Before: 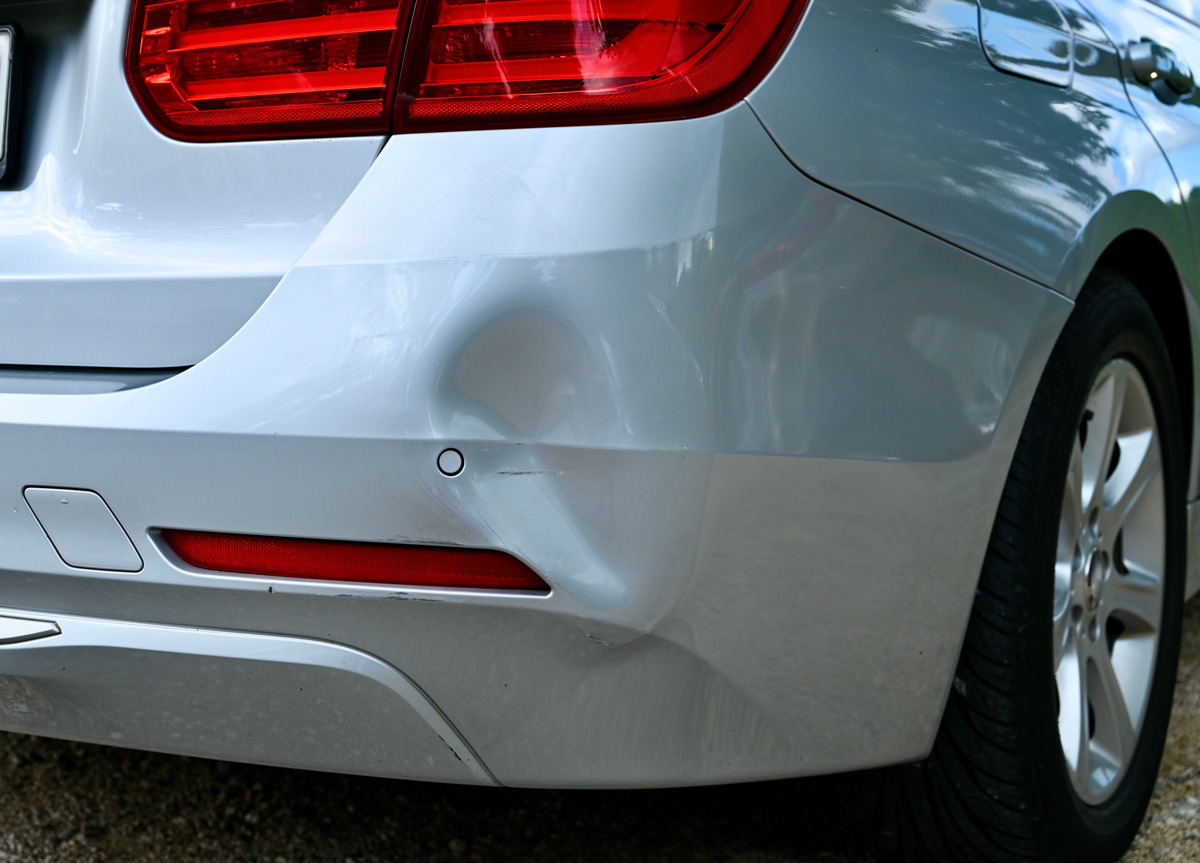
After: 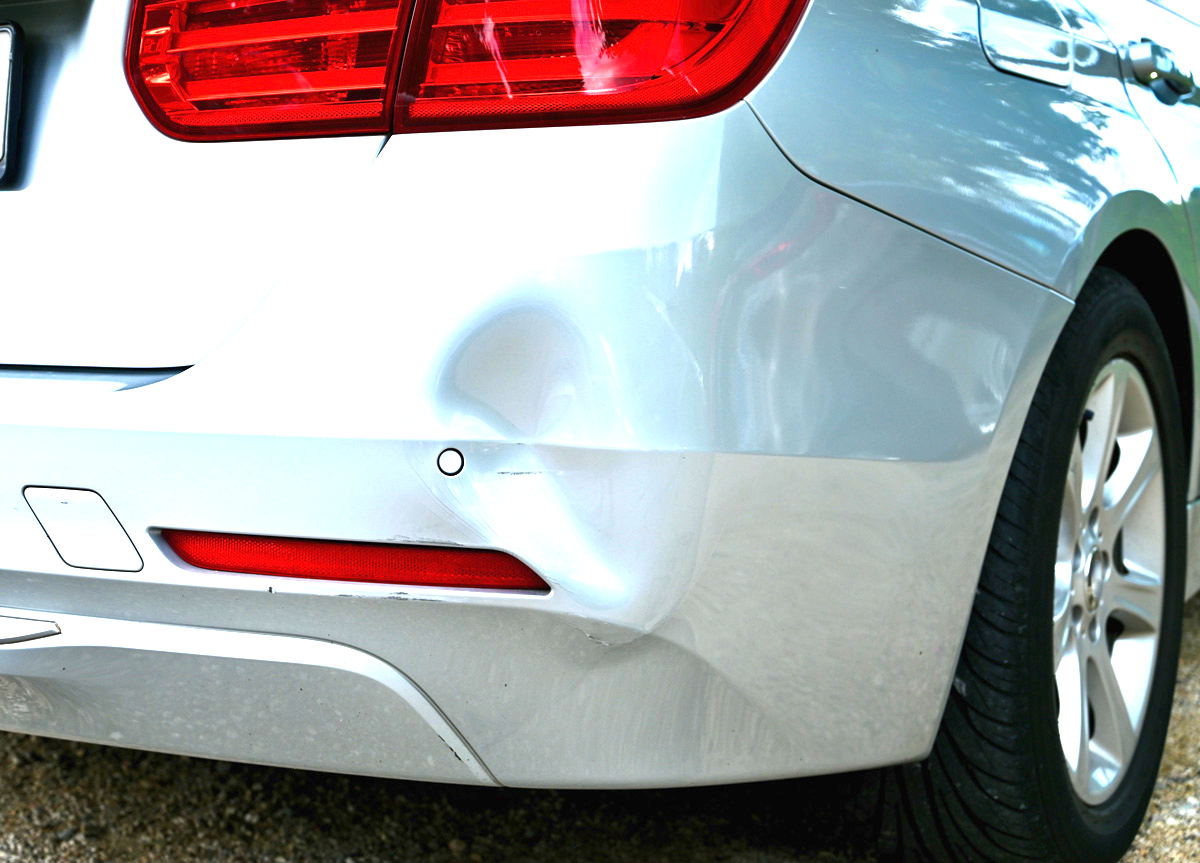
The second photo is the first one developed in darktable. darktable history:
exposure: black level correction 0, exposure 1.742 EV, compensate exposure bias true, compensate highlight preservation false
